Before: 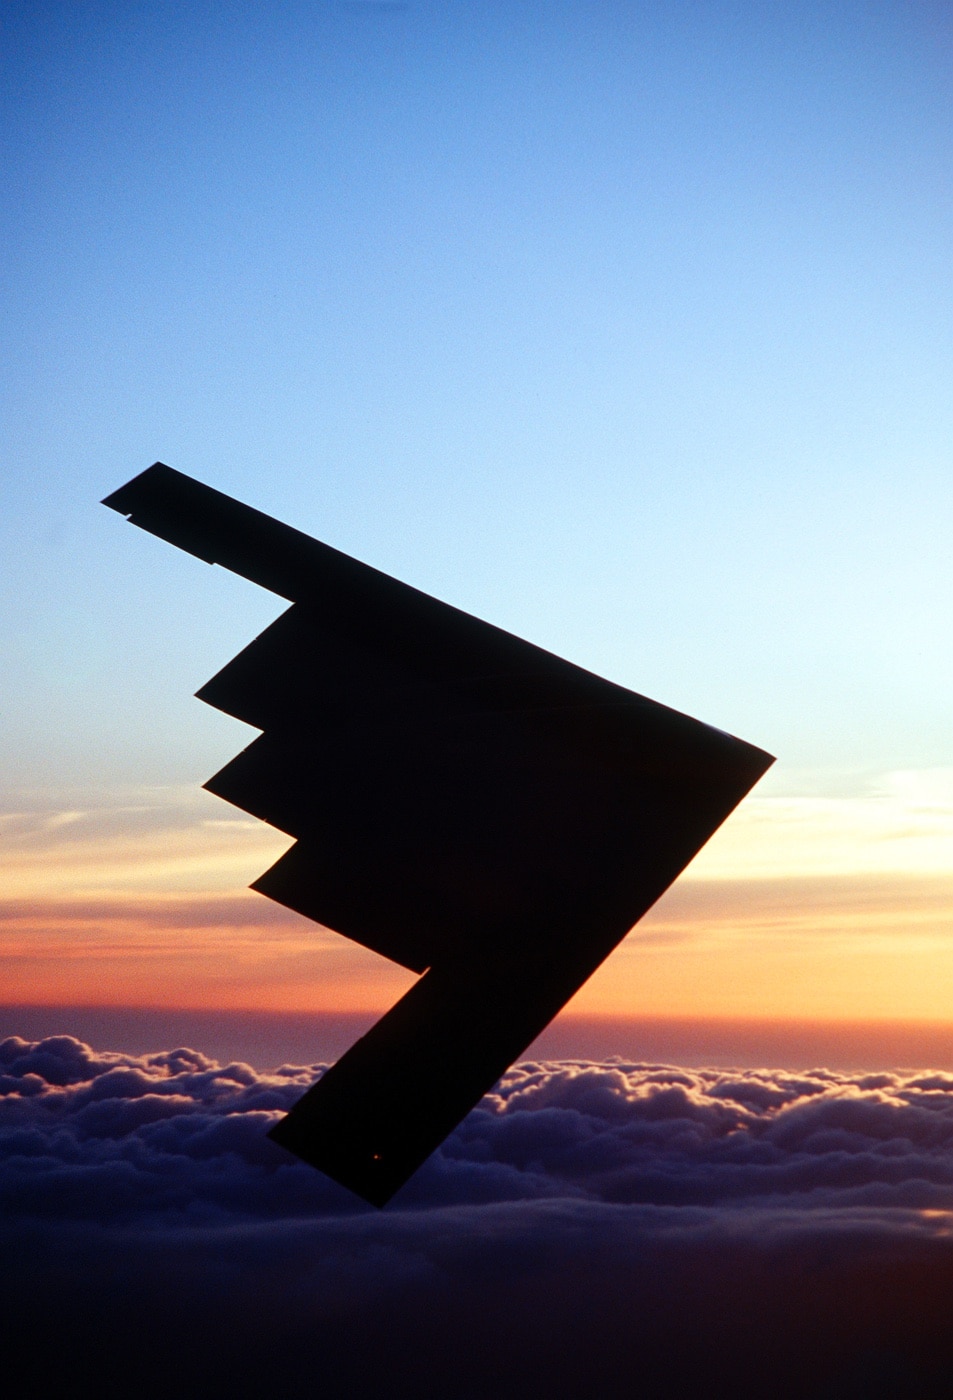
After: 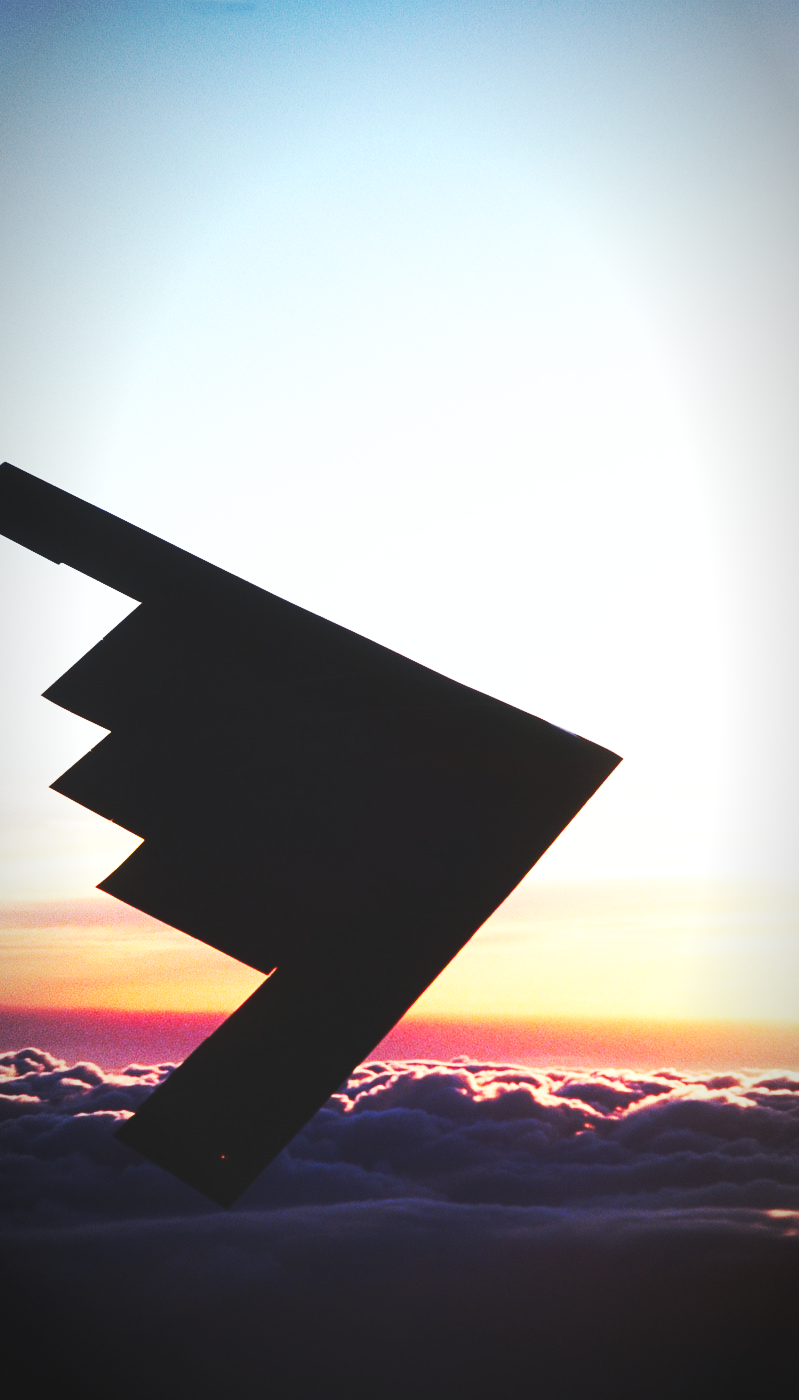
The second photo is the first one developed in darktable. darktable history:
vignetting: automatic ratio true
crop: left 16.145%
base curve: curves: ch0 [(0, 0.015) (0.085, 0.116) (0.134, 0.298) (0.19, 0.545) (0.296, 0.764) (0.599, 0.982) (1, 1)], preserve colors none
